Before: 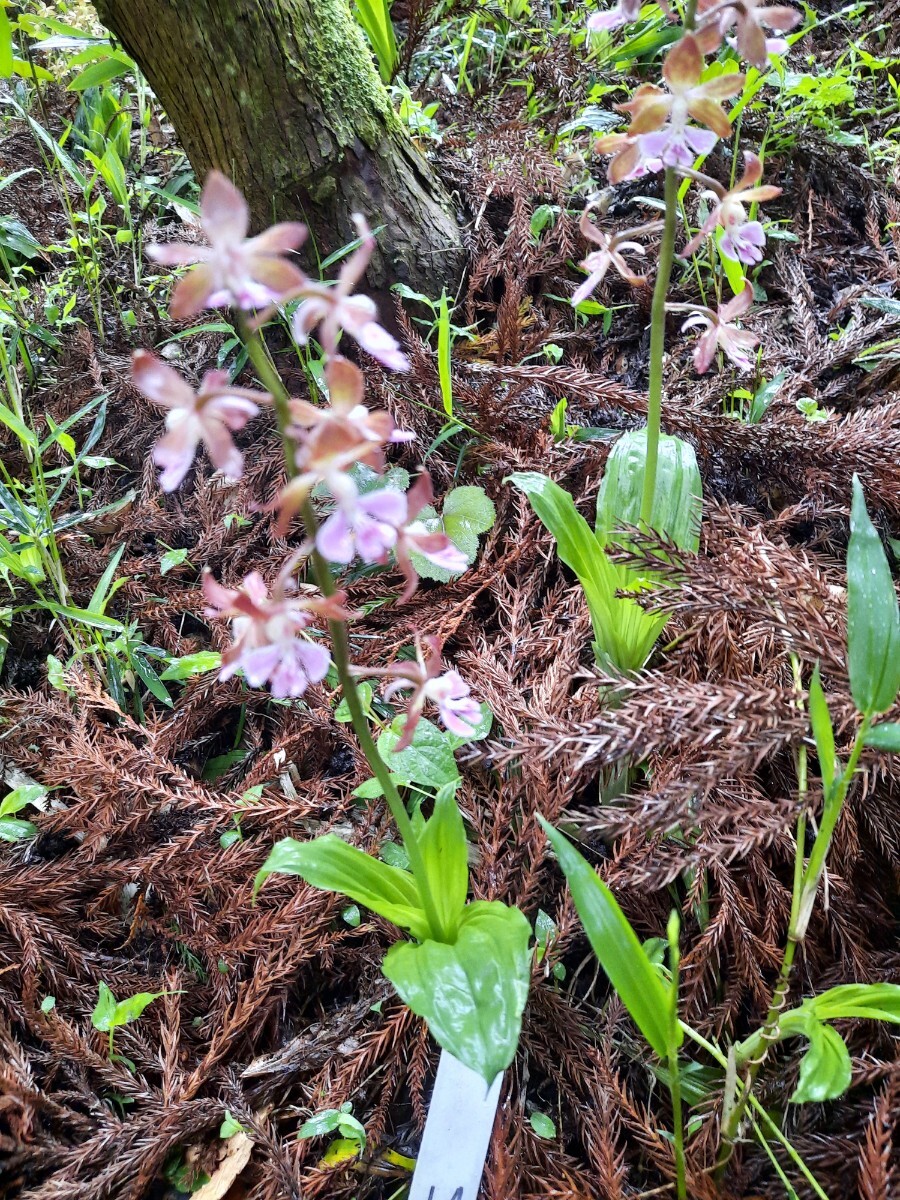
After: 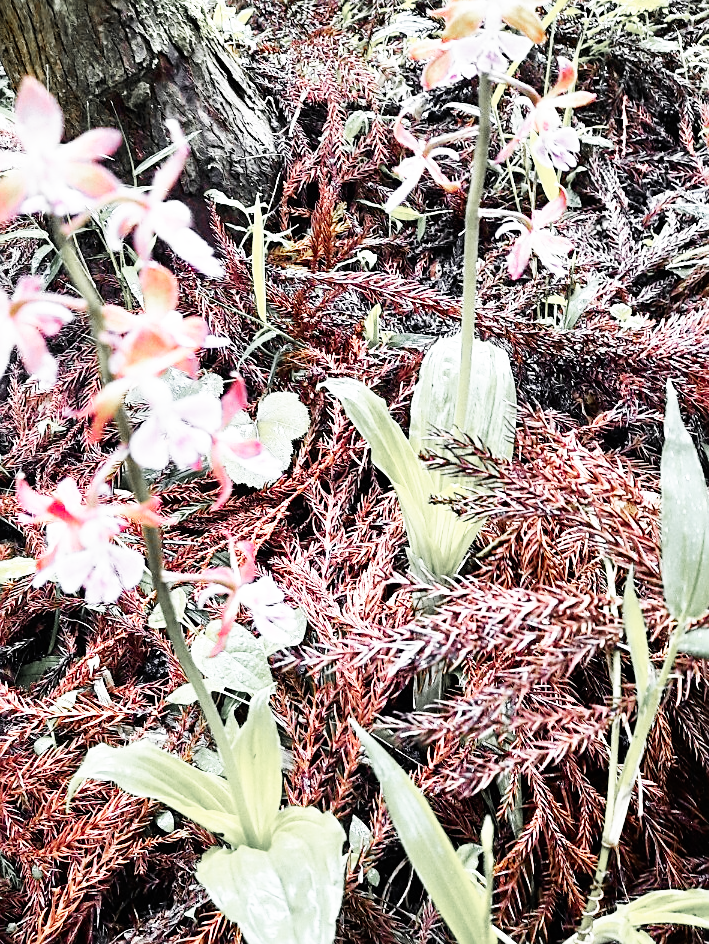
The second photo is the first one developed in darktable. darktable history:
base curve: curves: ch0 [(0, 0) (0.007, 0.004) (0.027, 0.03) (0.046, 0.07) (0.207, 0.54) (0.442, 0.872) (0.673, 0.972) (1, 1)], preserve colors none
crop and rotate: left 20.74%, top 7.912%, right 0.375%, bottom 13.378%
sharpen: on, module defaults
color zones: curves: ch1 [(0, 0.638) (0.193, 0.442) (0.286, 0.15) (0.429, 0.14) (0.571, 0.142) (0.714, 0.154) (0.857, 0.175) (1, 0.638)]
